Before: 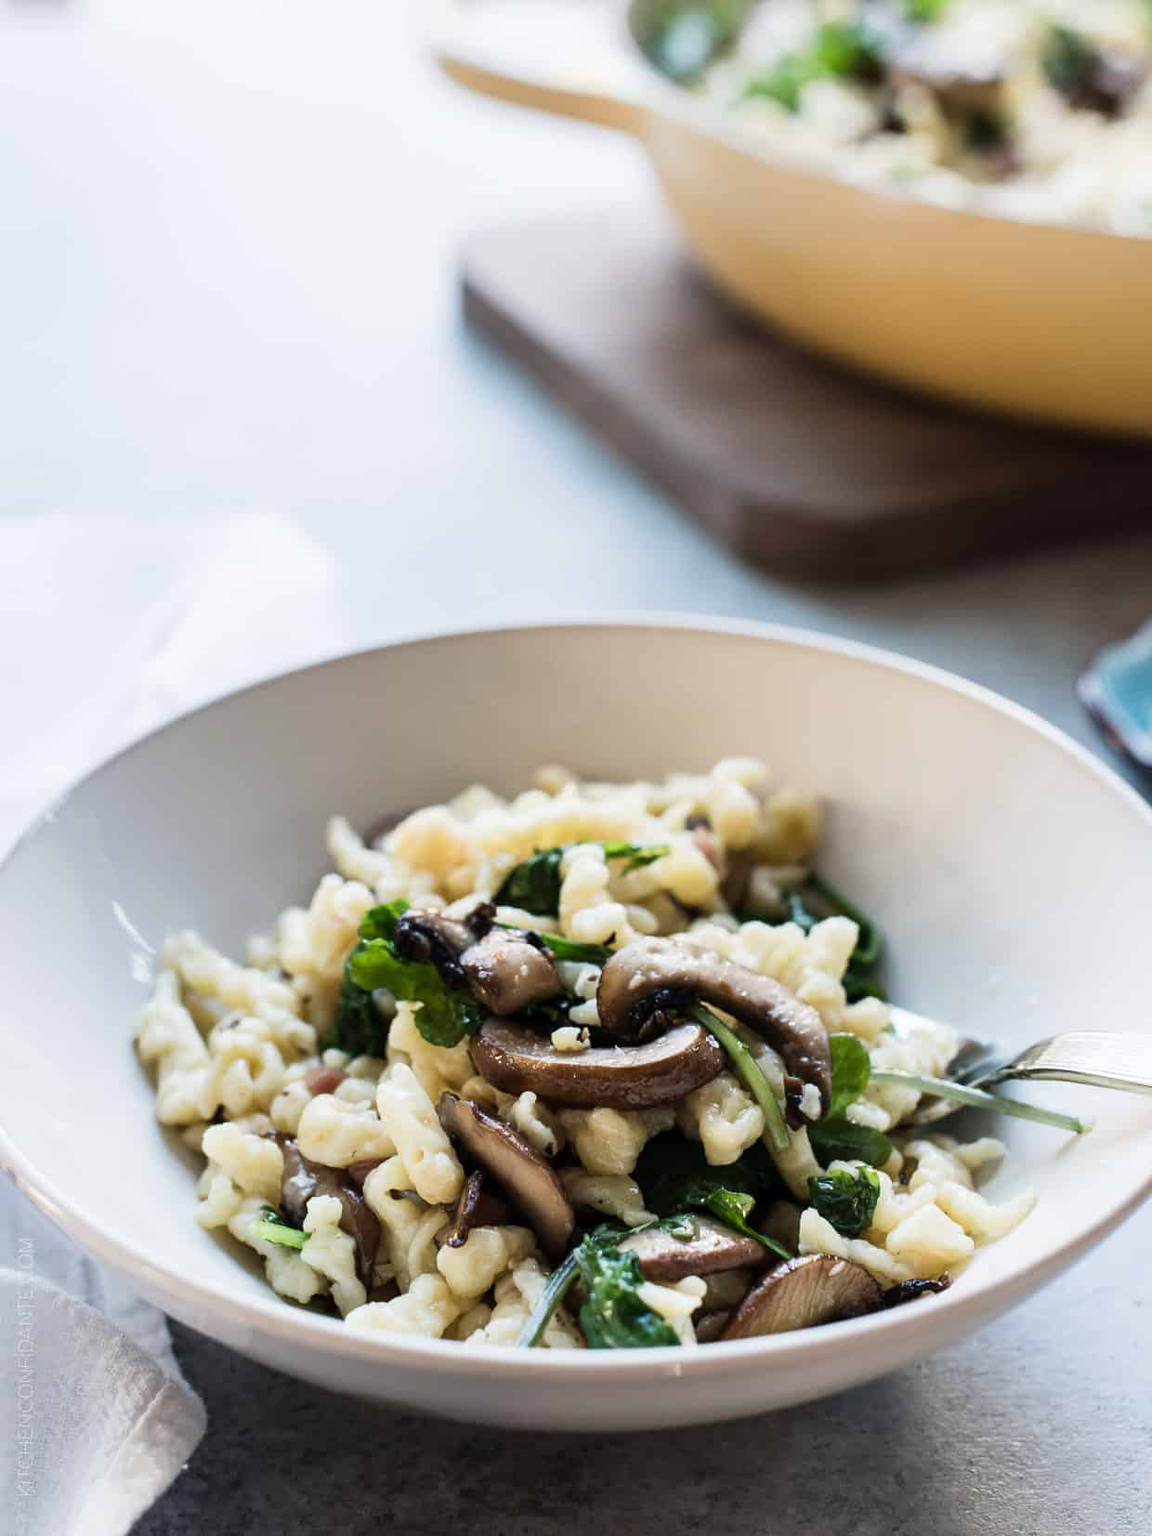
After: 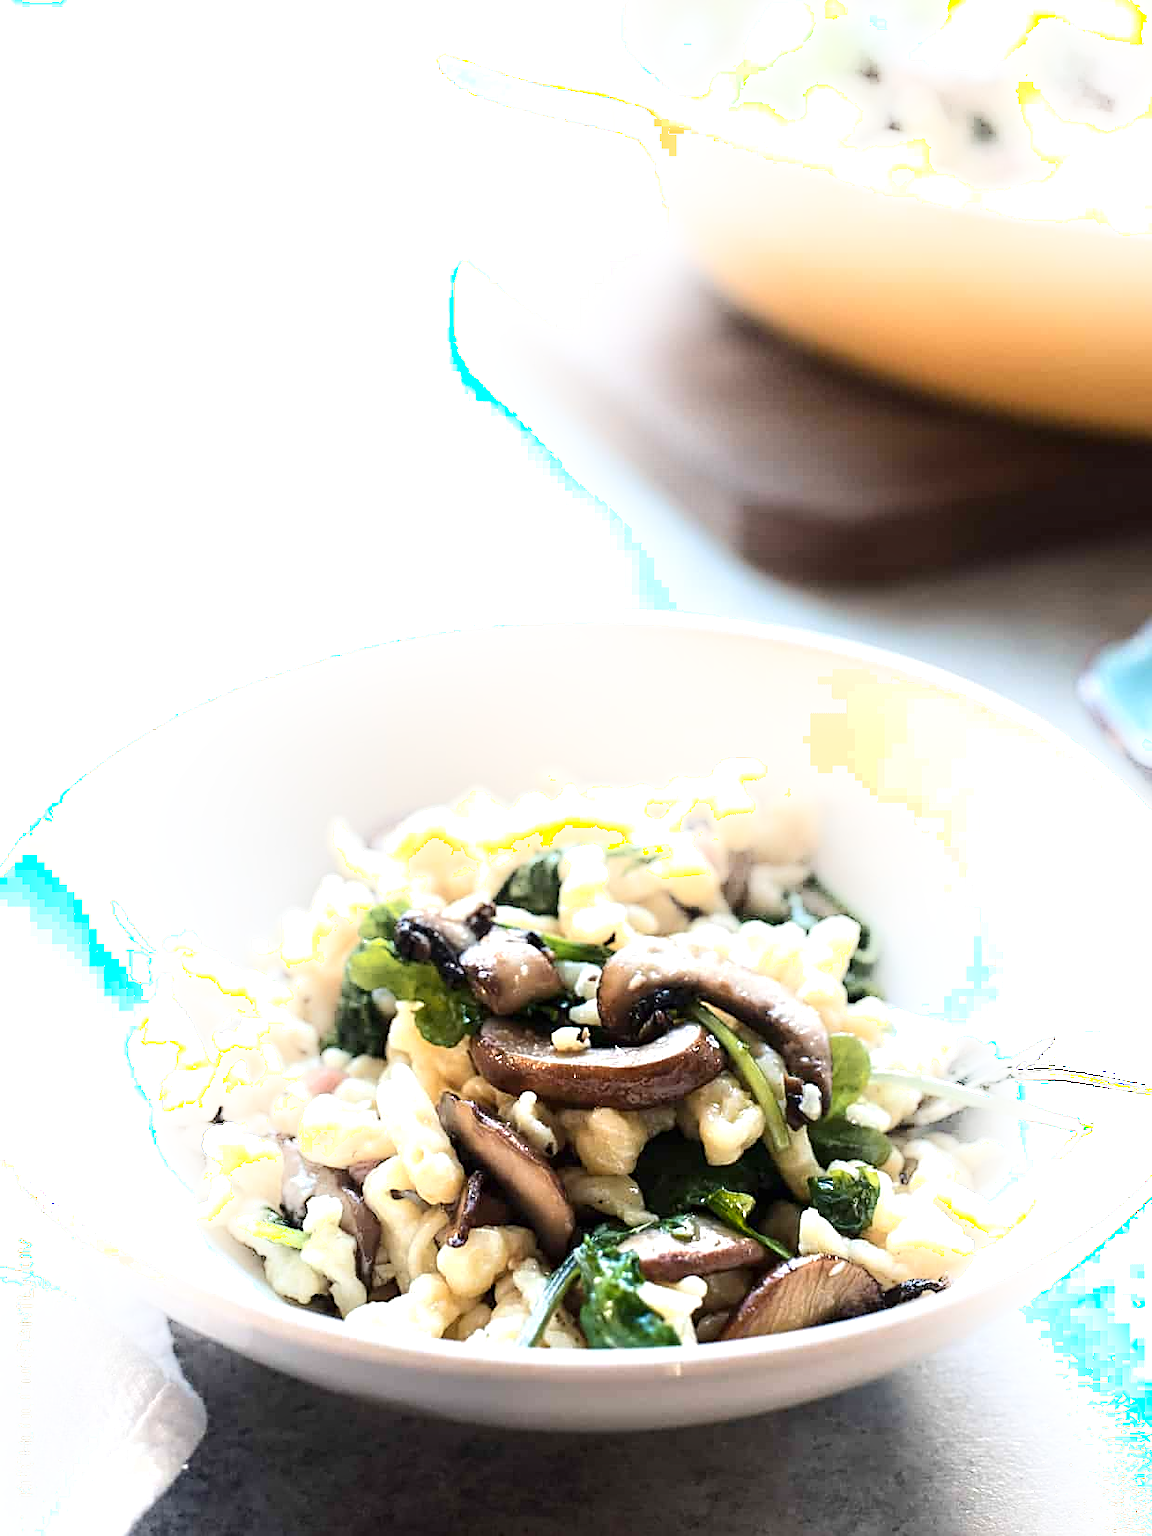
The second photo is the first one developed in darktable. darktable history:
shadows and highlights: shadows -89.34, highlights 91.74, shadows color adjustment 99.16%, highlights color adjustment 0.705%, soften with gaussian
exposure: black level correction 0, exposure 0.699 EV, compensate highlight preservation false
sharpen: on, module defaults
color zones: curves: ch1 [(0.235, 0.558) (0.75, 0.5)]; ch2 [(0.25, 0.462) (0.749, 0.457)]
